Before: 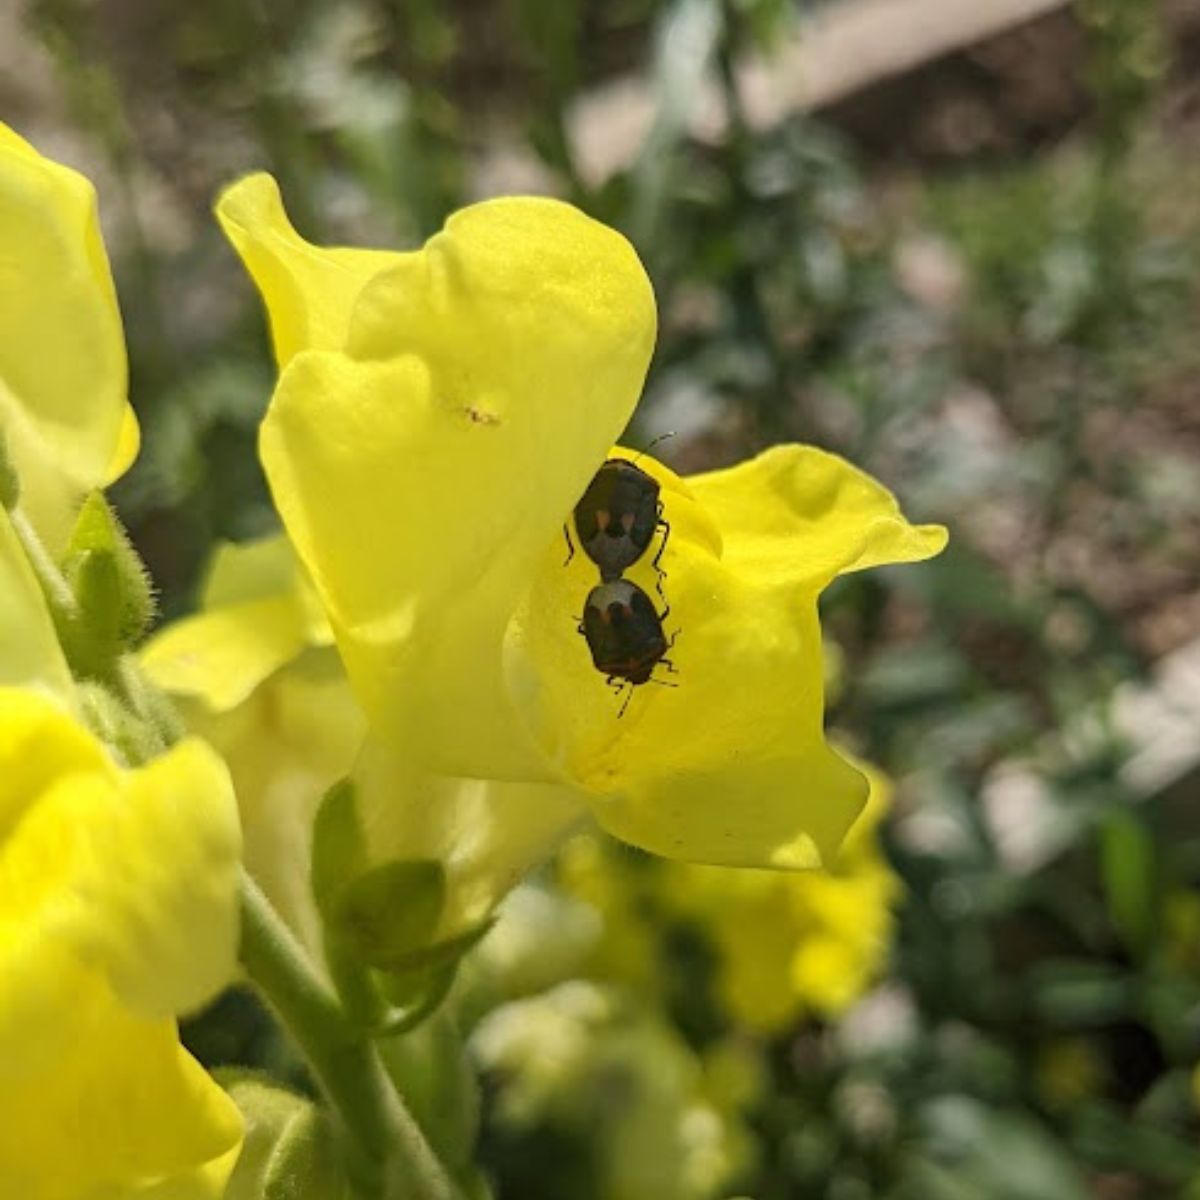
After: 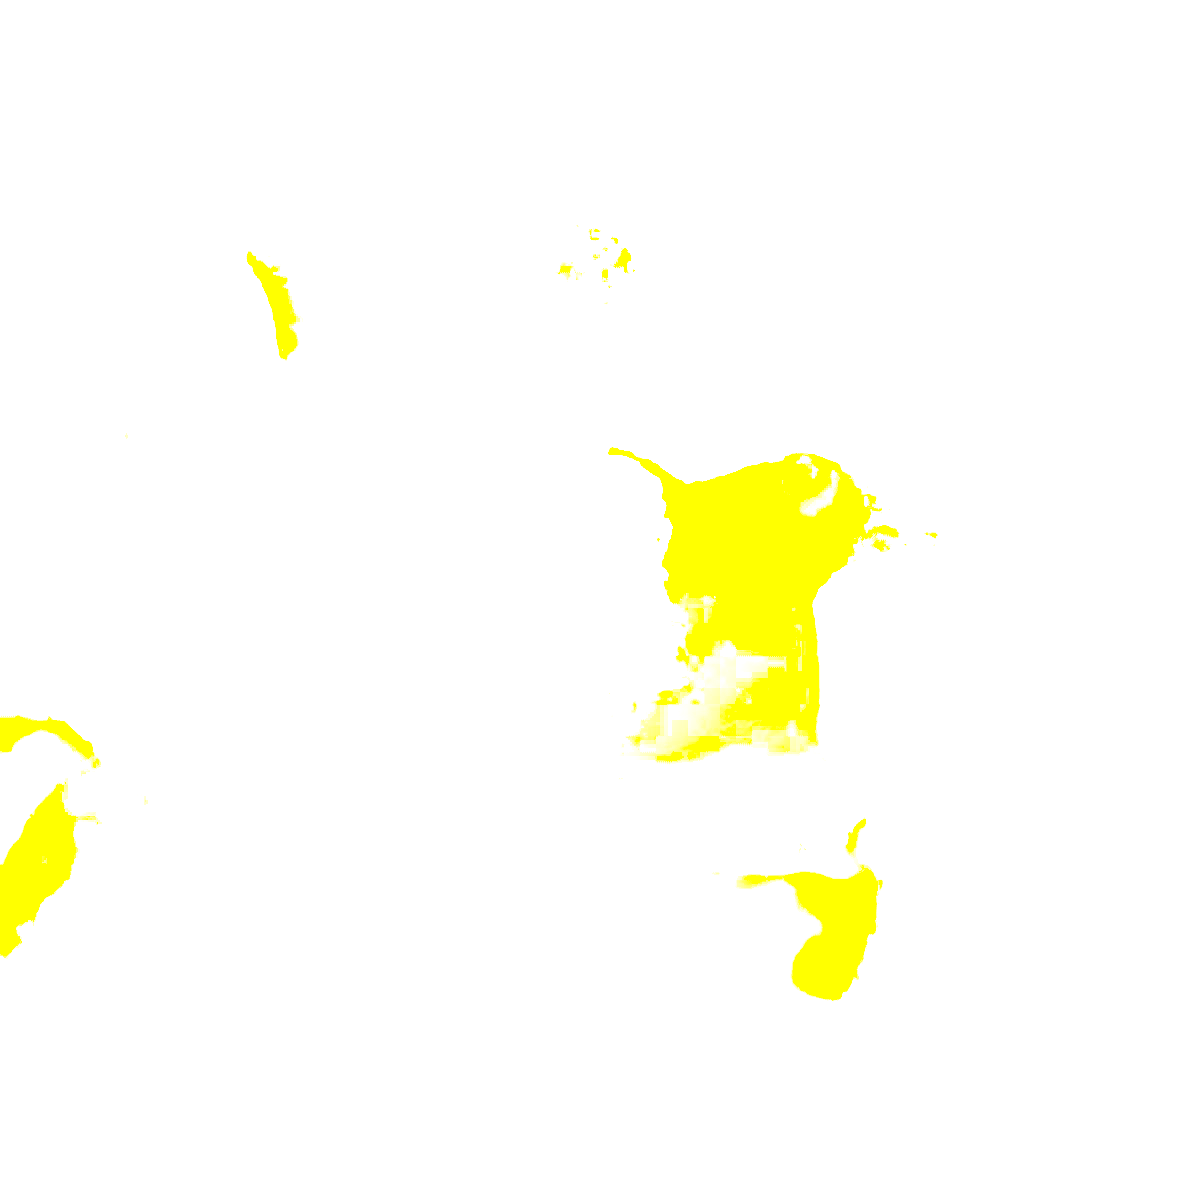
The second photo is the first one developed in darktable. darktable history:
exposure: exposure 8 EV, compensate highlight preservation false
local contrast: on, module defaults
white balance: red 0.948, green 1.02, blue 1.176
base curve: curves: ch0 [(0, 0.02) (0.083, 0.036) (1, 1)], preserve colors none
color correction: highlights a* -9.73, highlights b* -21.22
